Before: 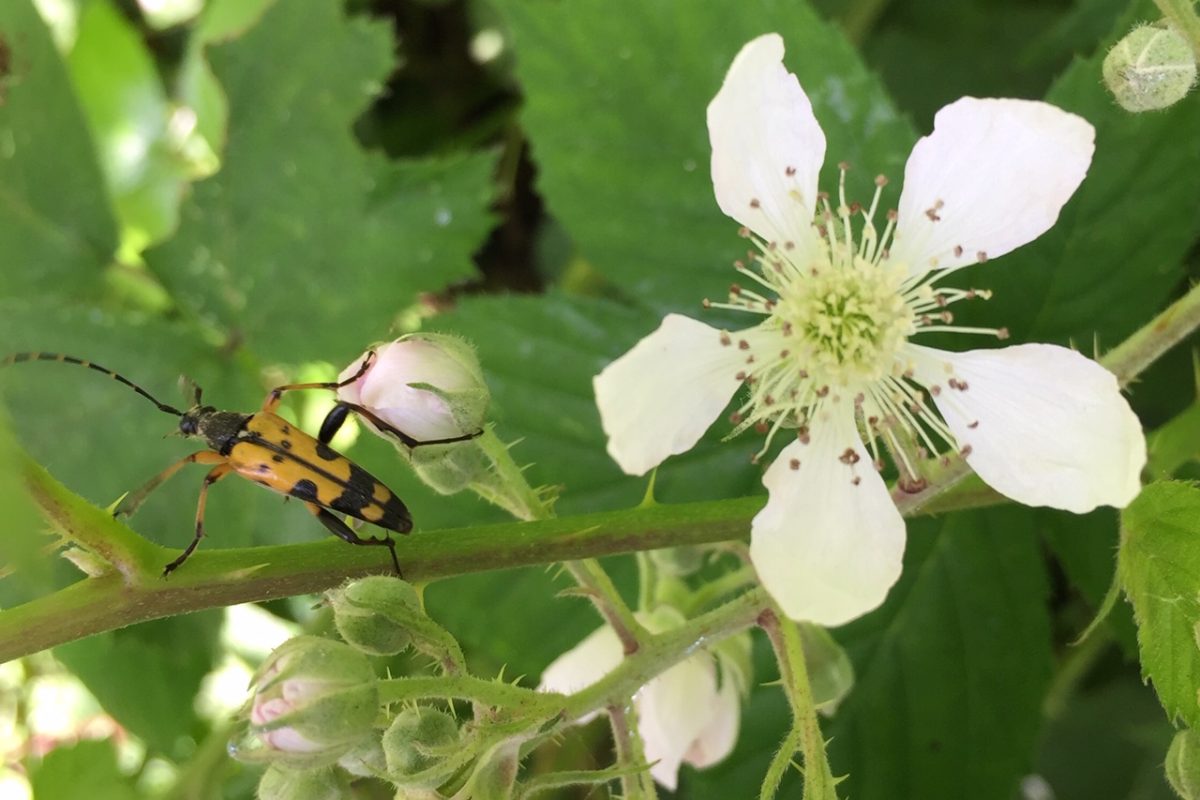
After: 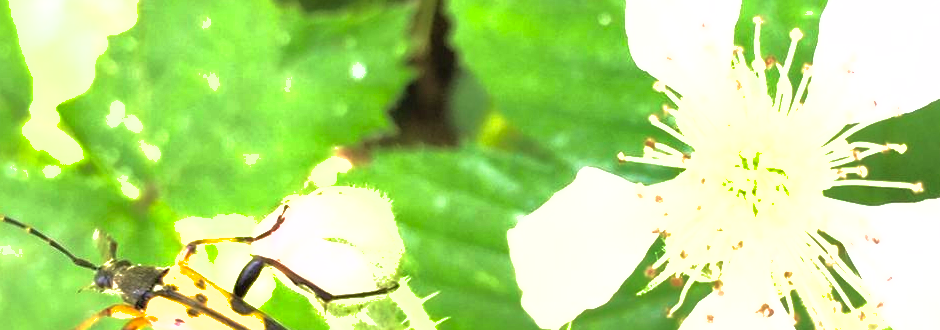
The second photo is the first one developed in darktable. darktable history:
exposure: exposure 1.092 EV, compensate exposure bias true, compensate highlight preservation false
tone equalizer: -8 EV -1.07 EV, -7 EV -1.05 EV, -6 EV -0.864 EV, -5 EV -0.618 EV, -3 EV 0.587 EV, -2 EV 0.876 EV, -1 EV 0.992 EV, +0 EV 1.06 EV
crop: left 7.166%, top 18.354%, right 14.452%, bottom 40.319%
shadows and highlights: on, module defaults
velvia: on, module defaults
